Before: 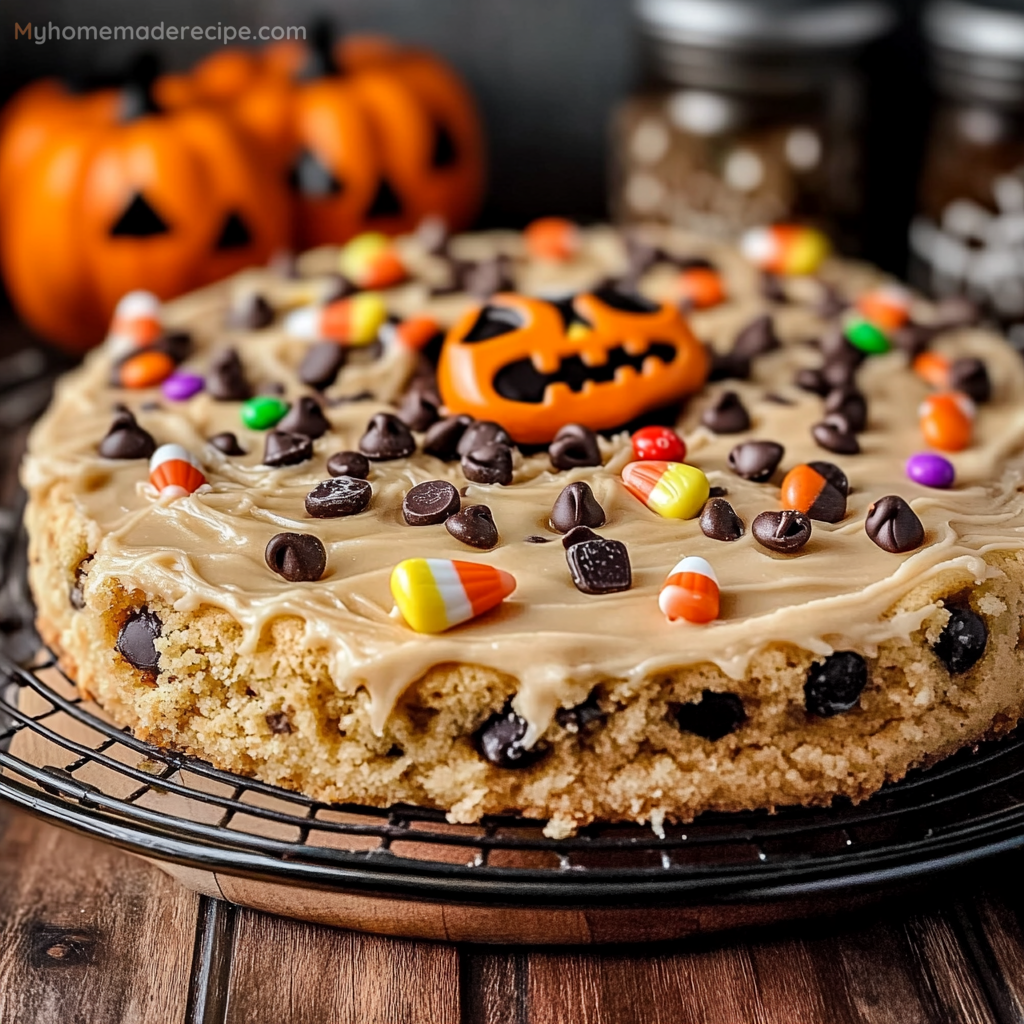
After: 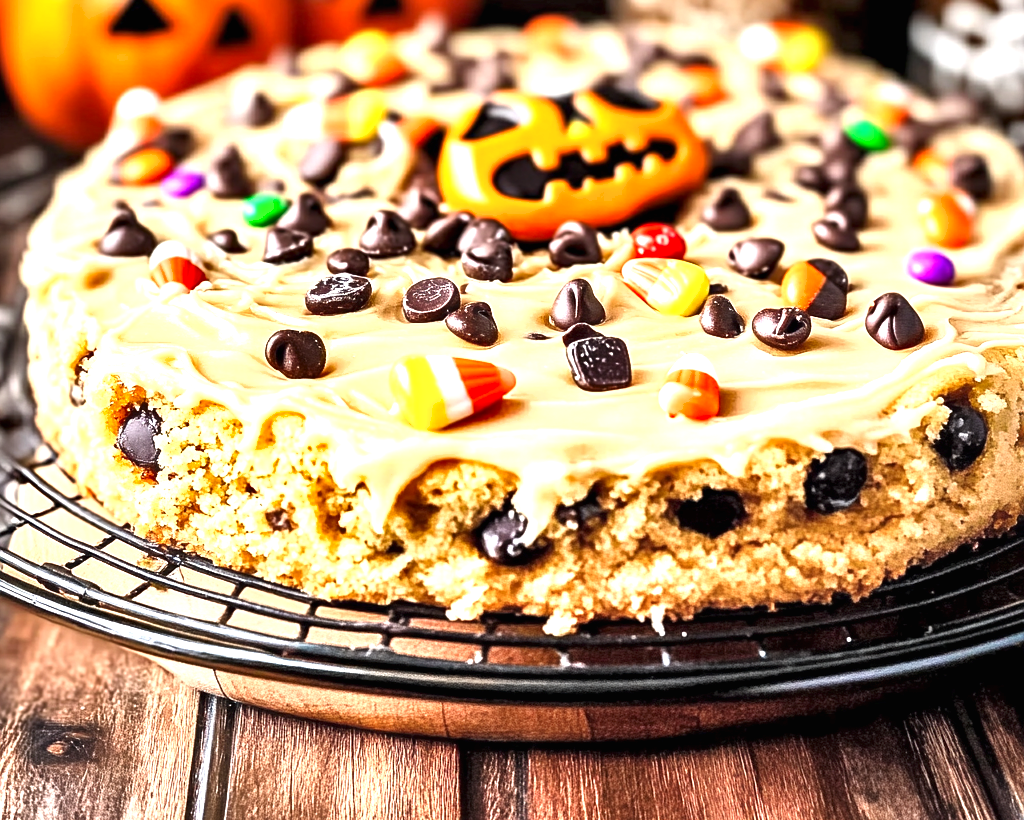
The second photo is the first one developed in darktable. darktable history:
shadows and highlights: shadows 35.55, highlights -34.81, soften with gaussian
crop and rotate: top 19.832%
exposure: black level correction 0, exposure 1.745 EV, compensate highlight preservation false
